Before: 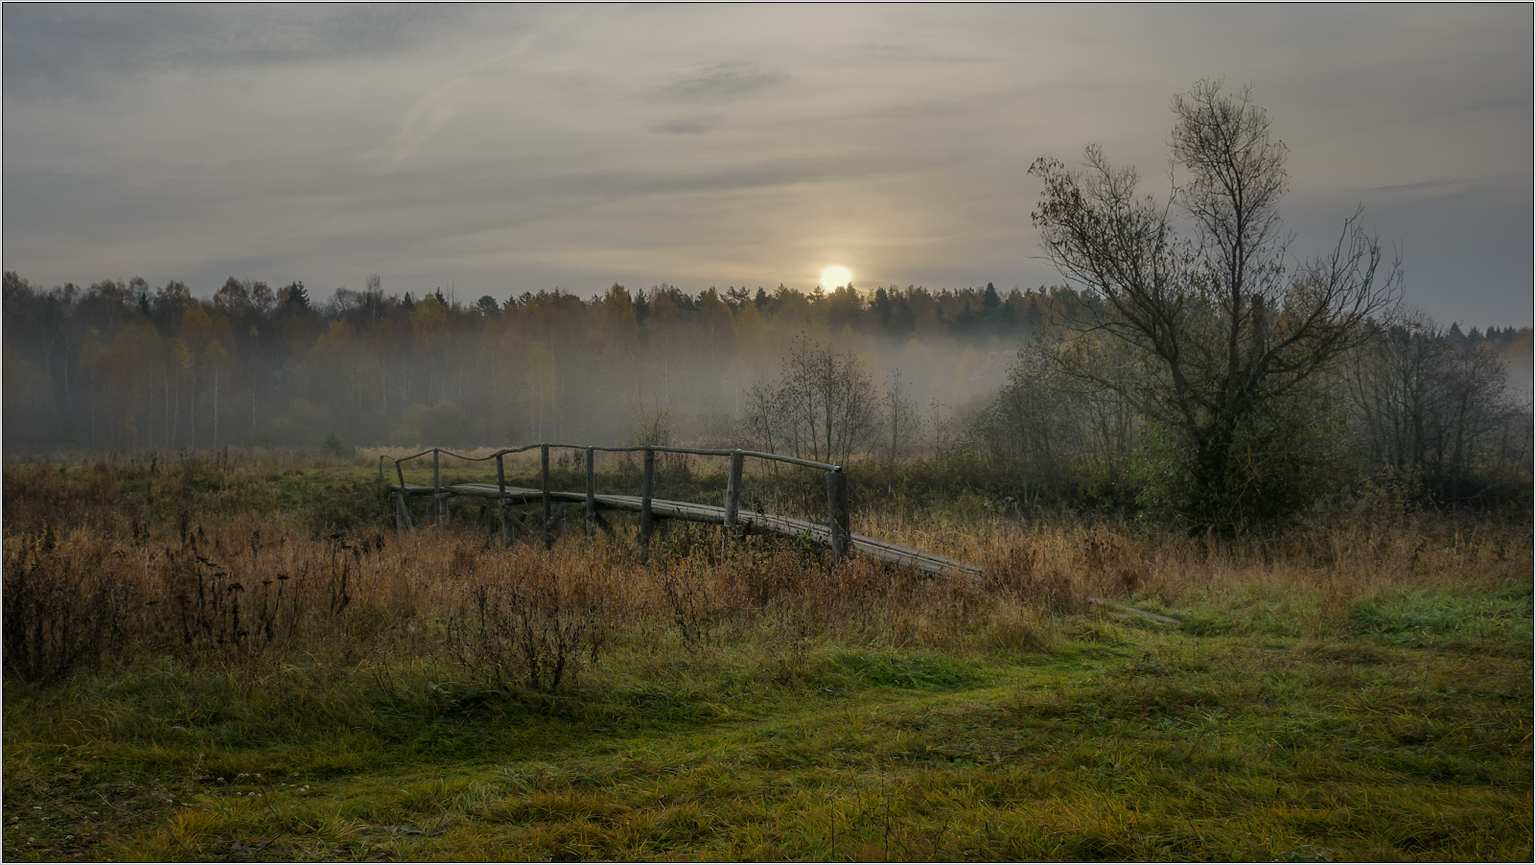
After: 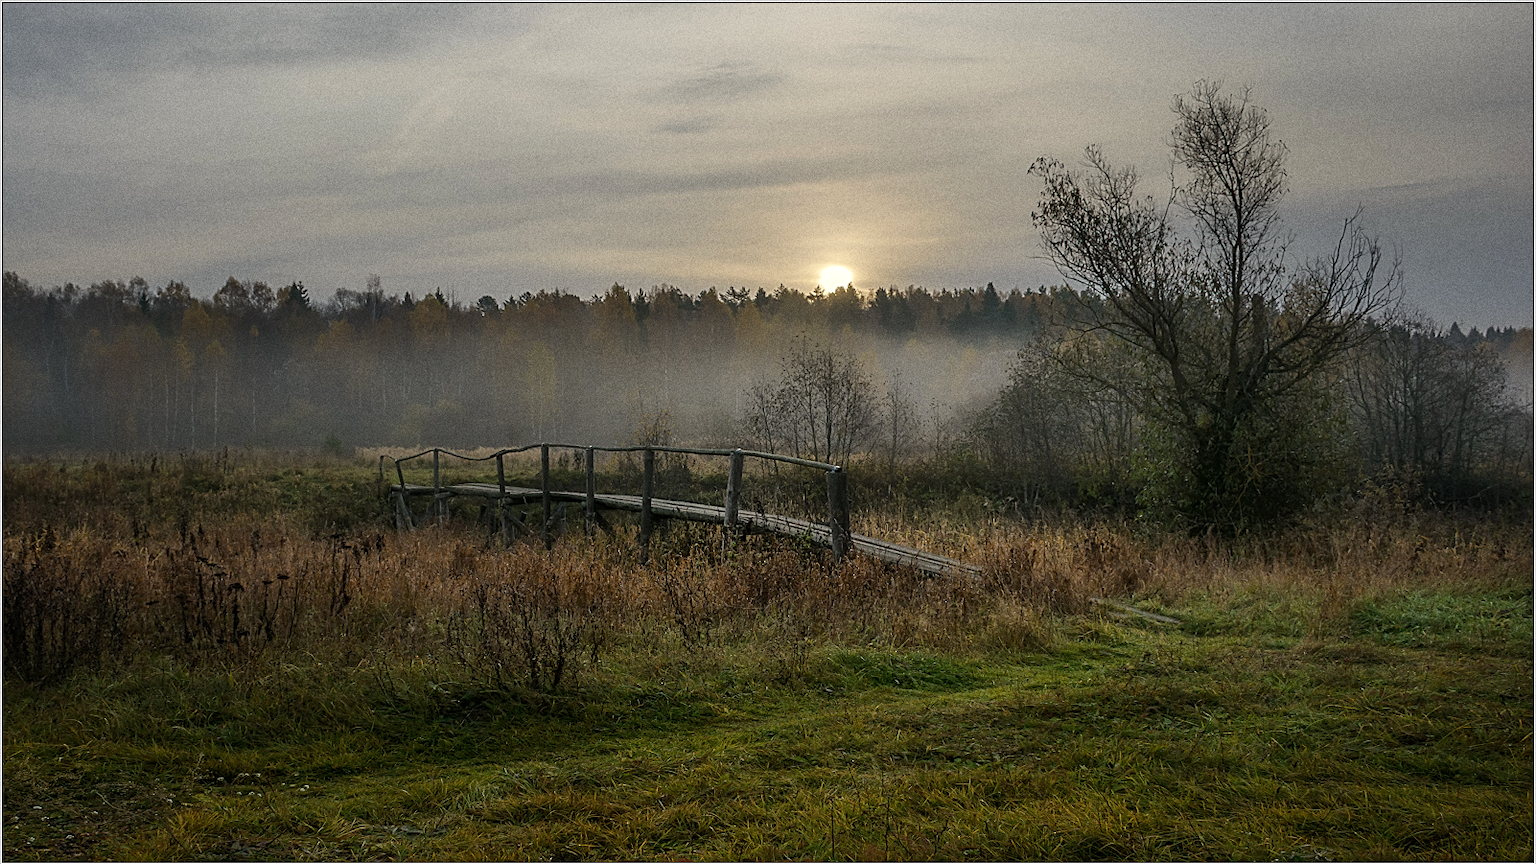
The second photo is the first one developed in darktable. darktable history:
tone equalizer: -8 EV -0.417 EV, -7 EV -0.389 EV, -6 EV -0.333 EV, -5 EV -0.222 EV, -3 EV 0.222 EV, -2 EV 0.333 EV, -1 EV 0.389 EV, +0 EV 0.417 EV, edges refinement/feathering 500, mask exposure compensation -1.57 EV, preserve details no
grain: coarseness 8.68 ISO, strength 31.94%
sharpen: on, module defaults
